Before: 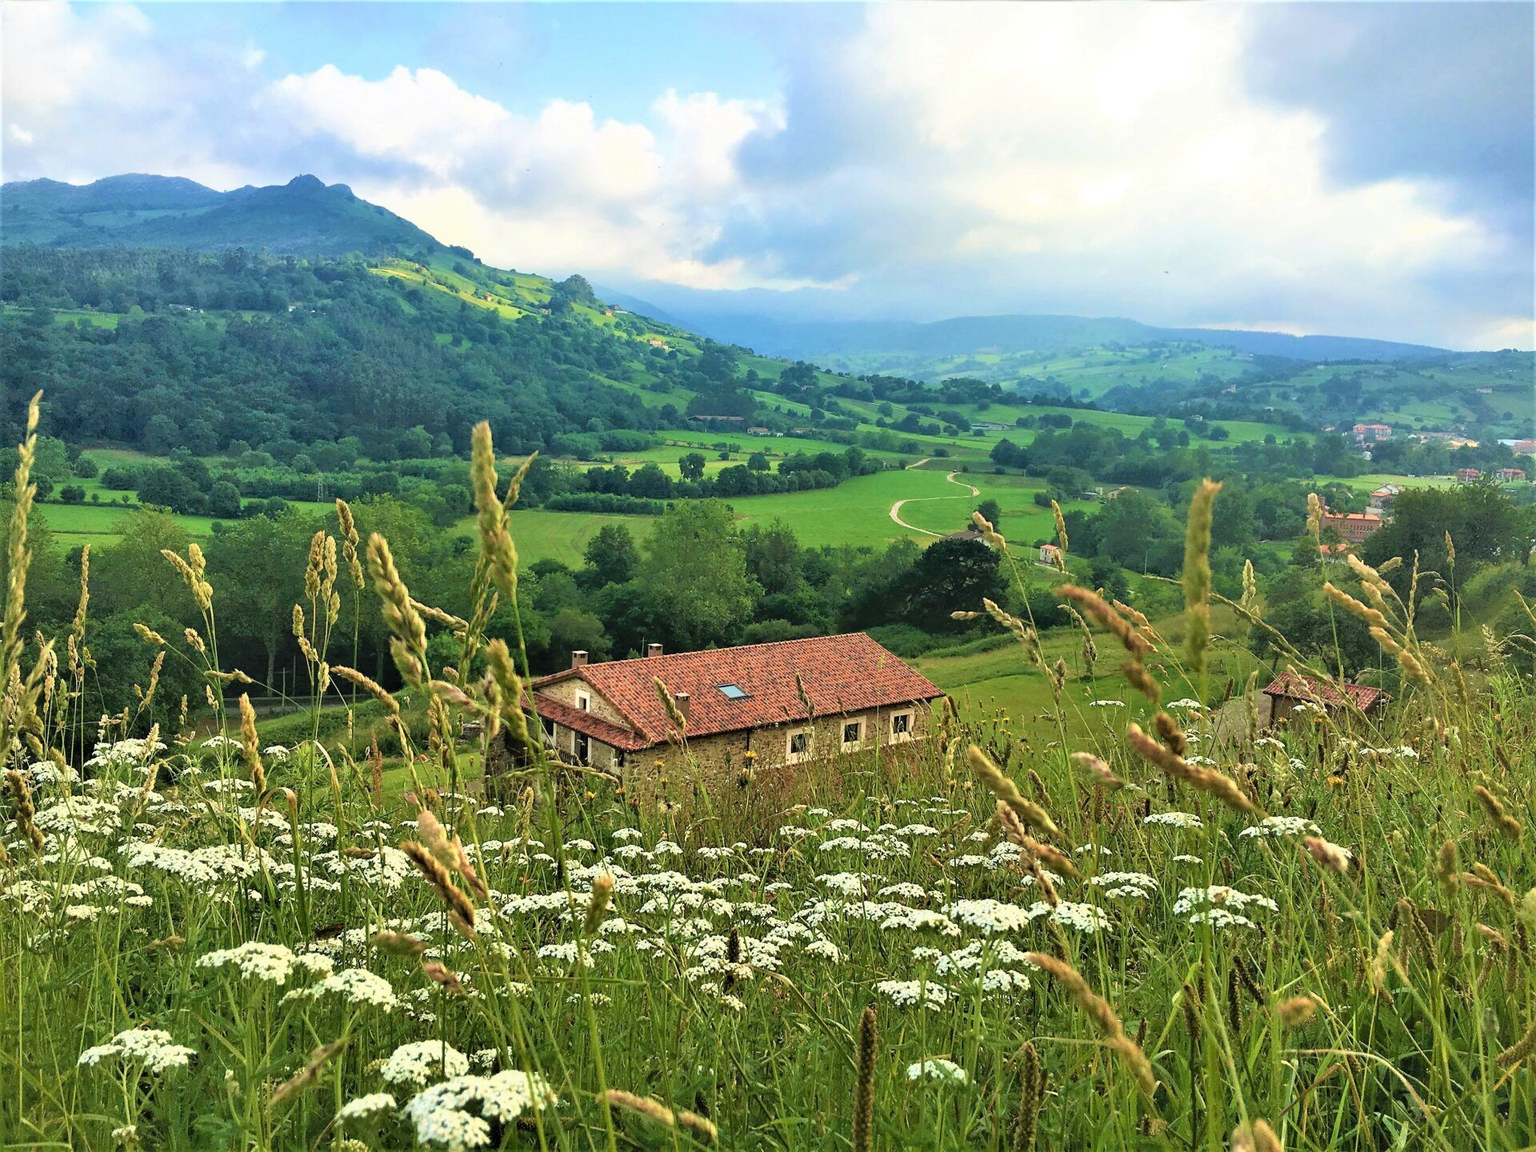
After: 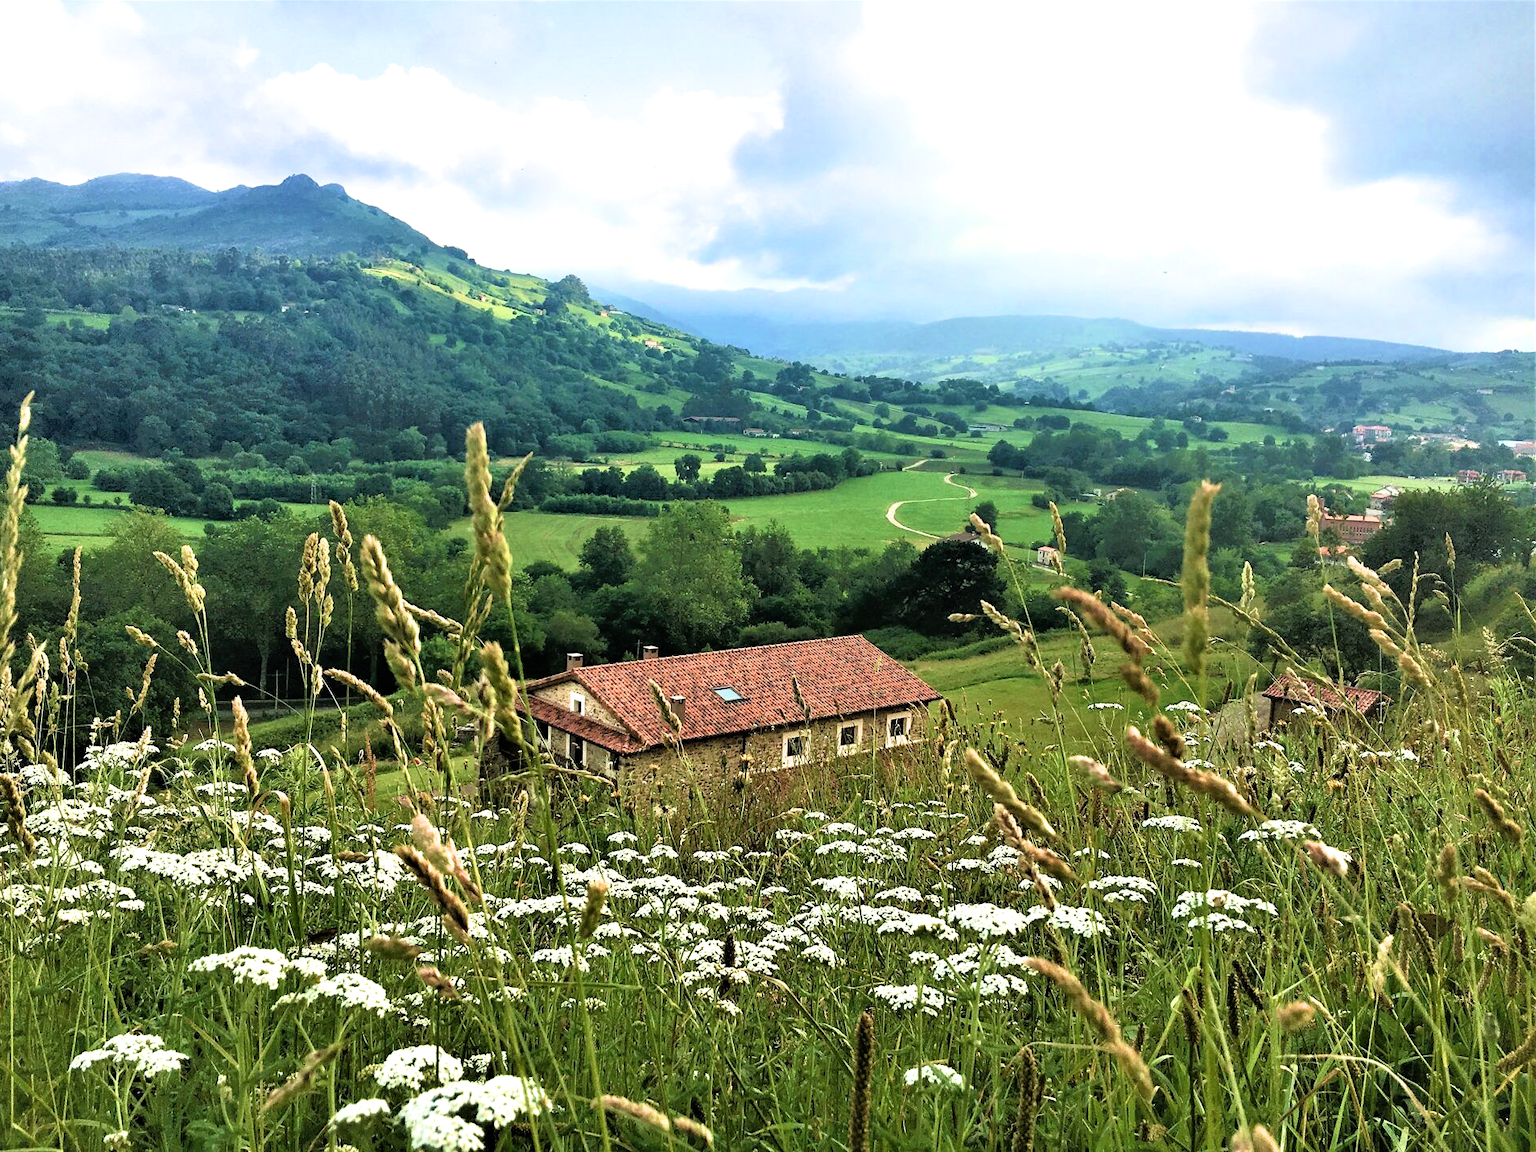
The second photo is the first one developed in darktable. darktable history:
crop and rotate: left 0.614%, top 0.179%, bottom 0.309%
white balance: emerald 1
filmic rgb: white relative exposure 2.2 EV, hardness 6.97
